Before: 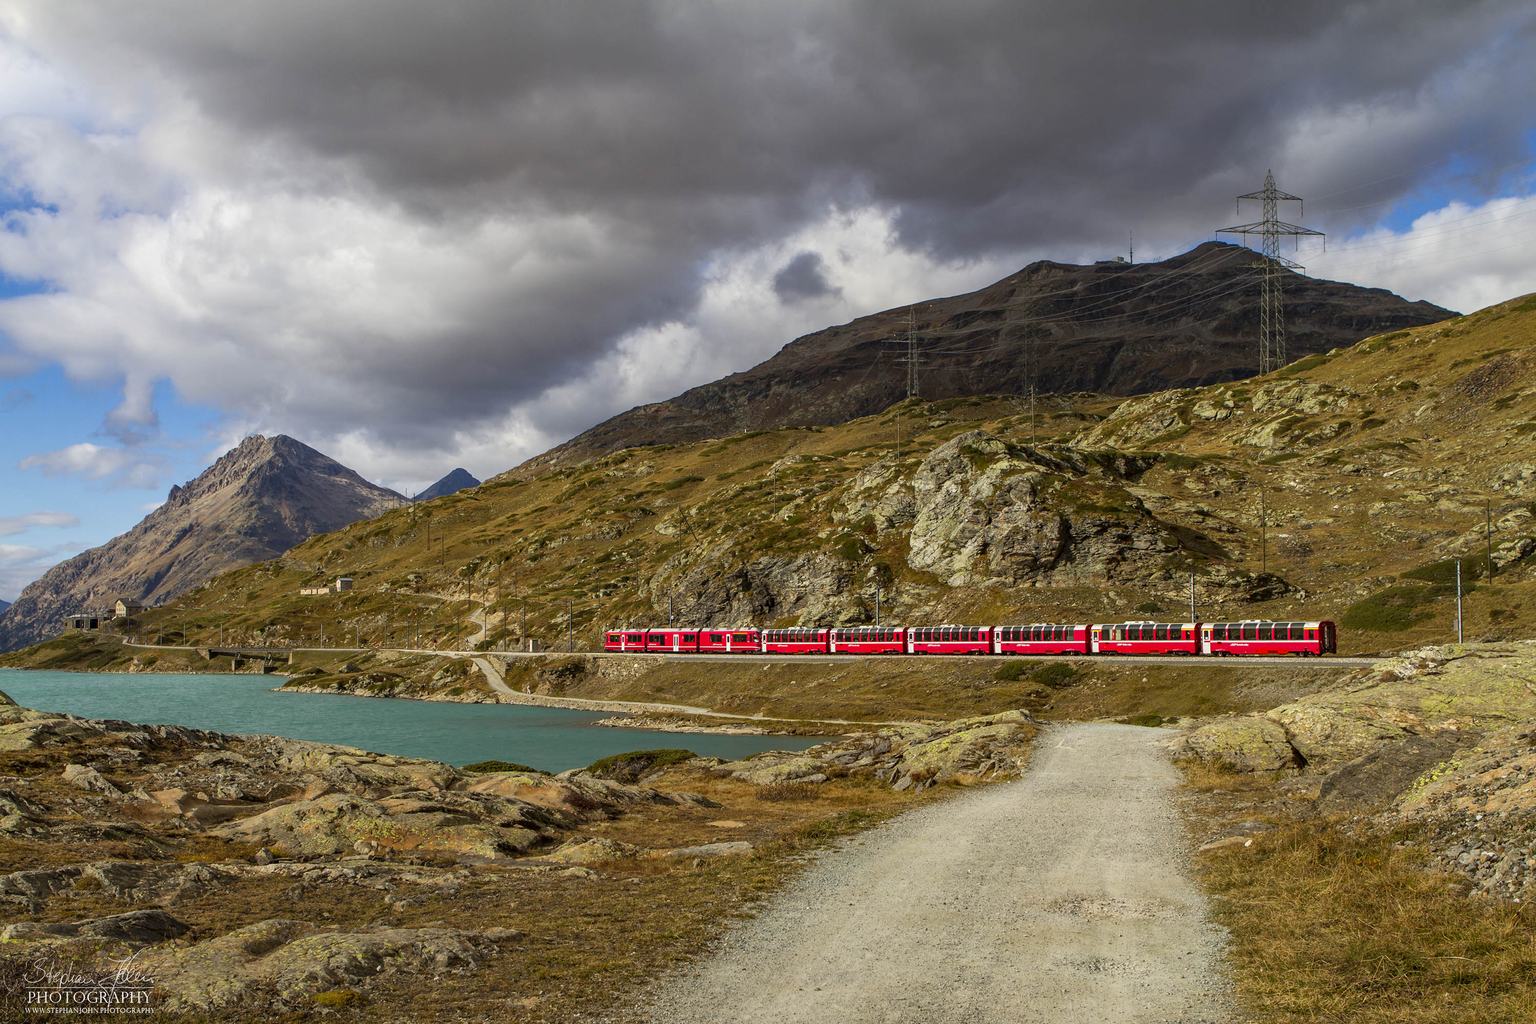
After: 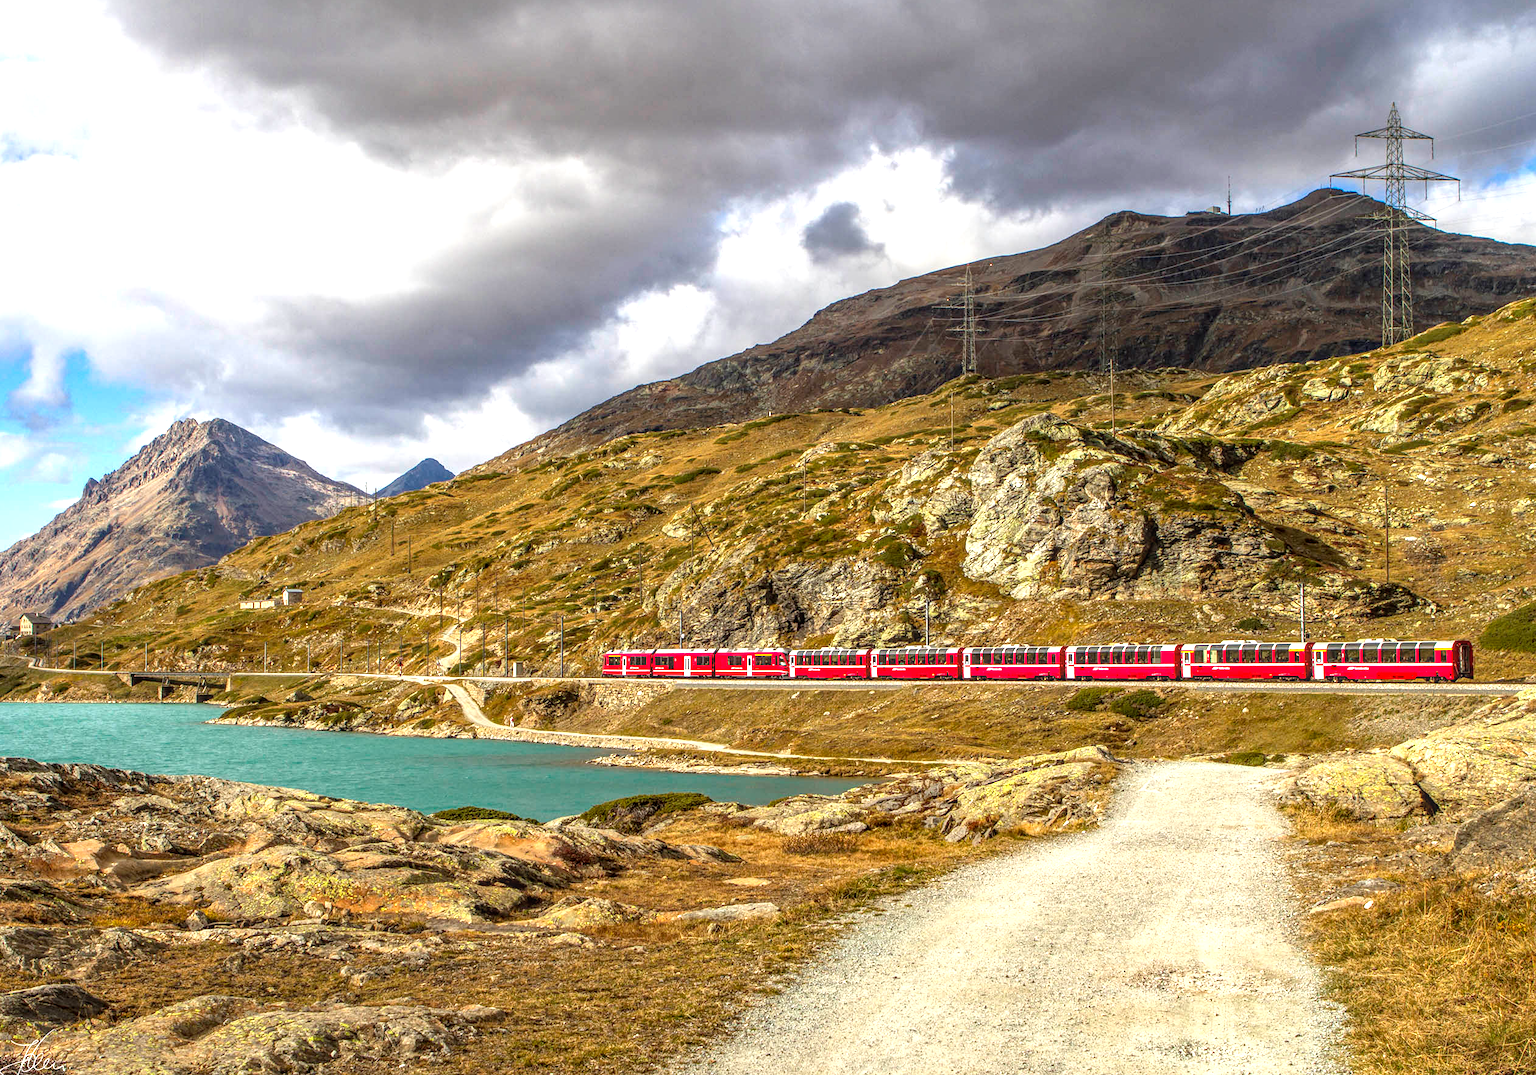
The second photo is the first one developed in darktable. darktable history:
exposure: black level correction 0, exposure 1.1 EV, compensate exposure bias true, compensate highlight preservation false
crop: left 6.446%, top 8.188%, right 9.538%, bottom 3.548%
local contrast: highlights 0%, shadows 0%, detail 133%
